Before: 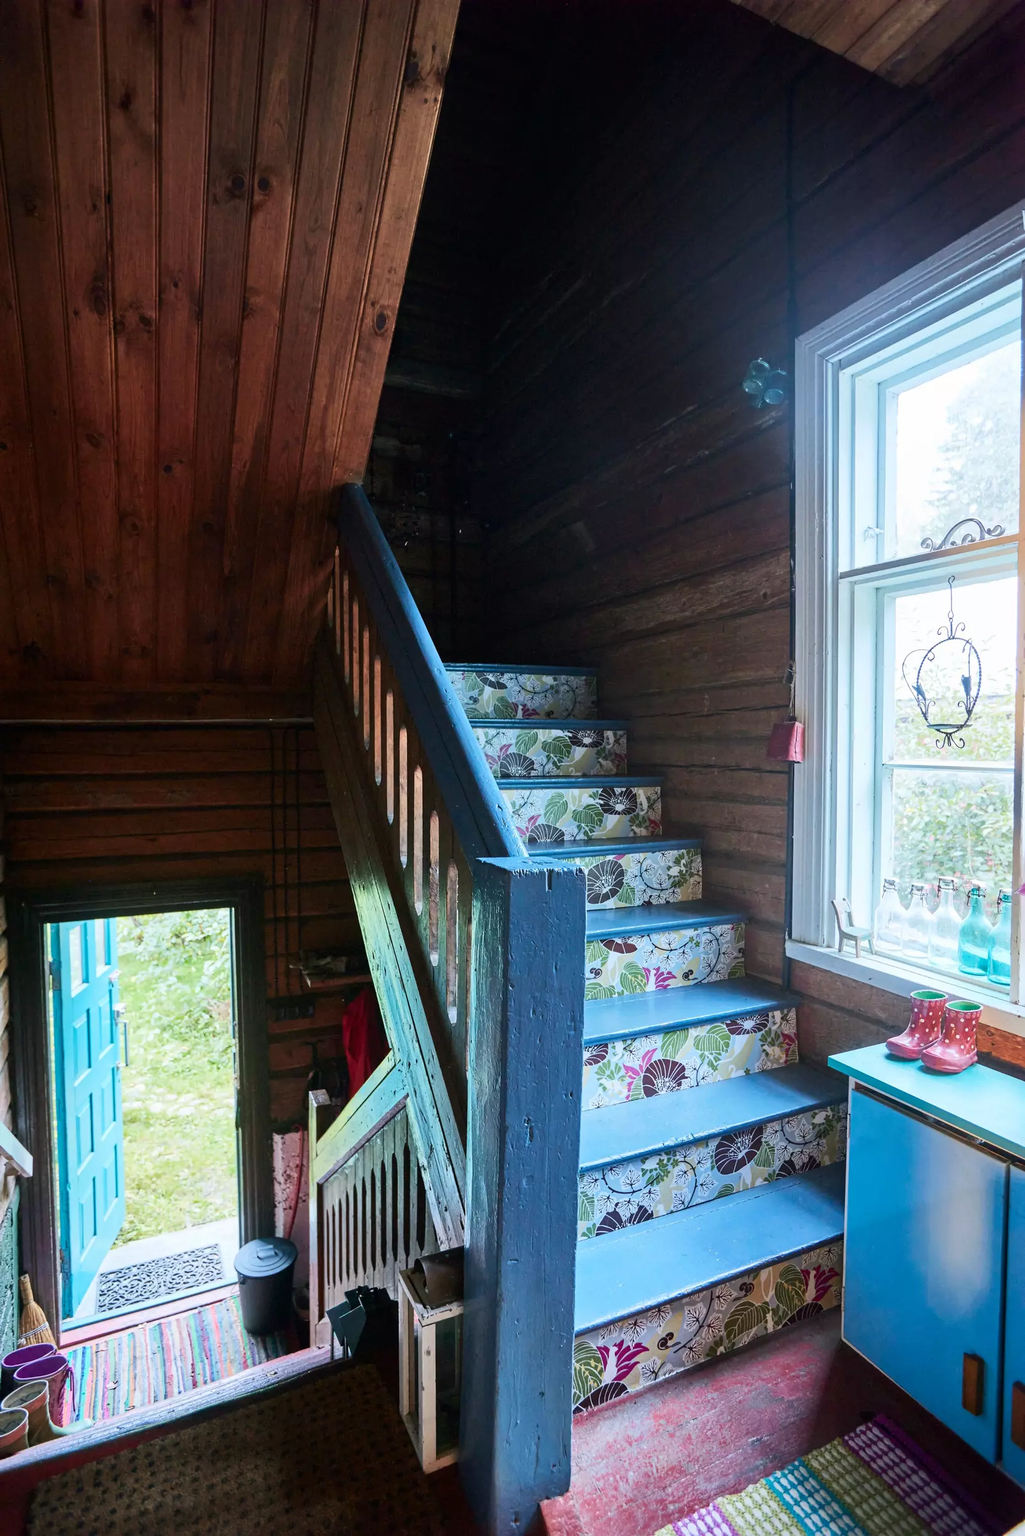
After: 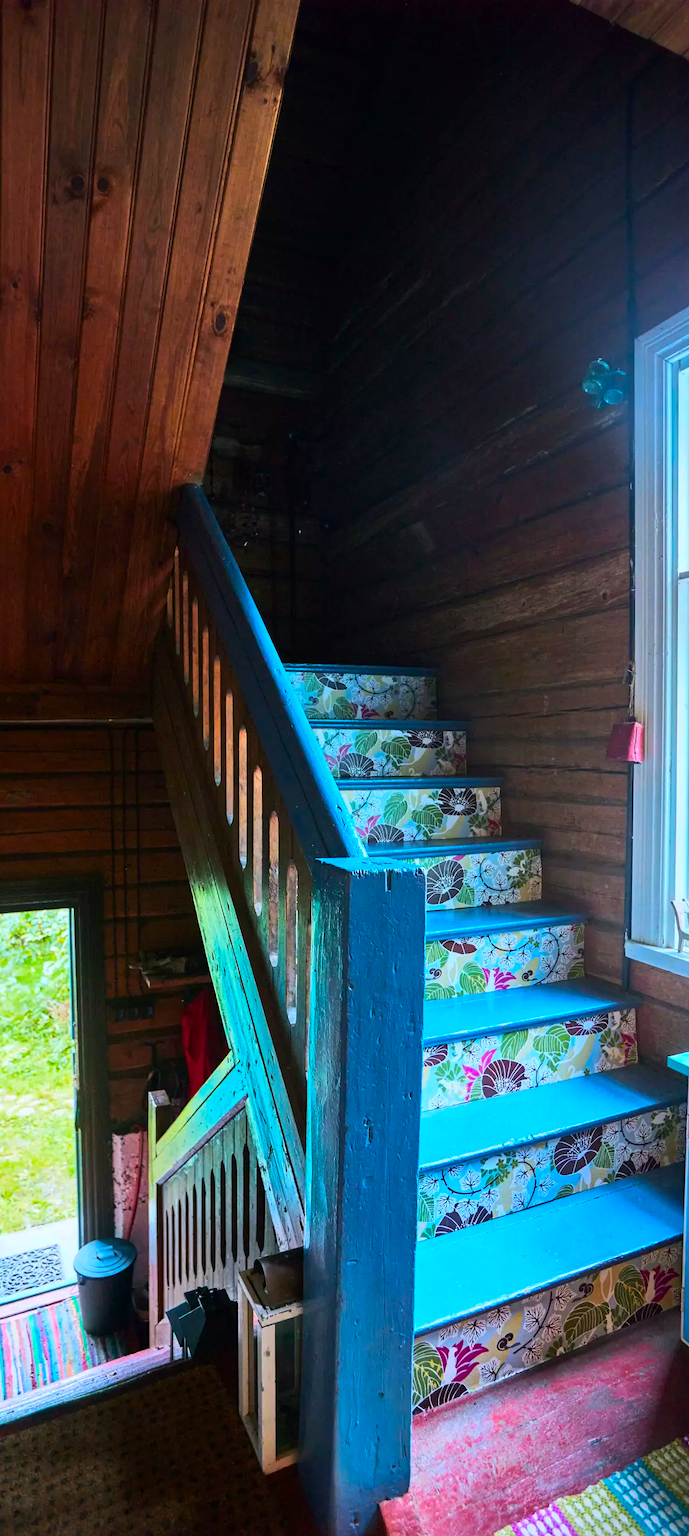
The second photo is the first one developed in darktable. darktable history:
crop and rotate: left 15.703%, right 17.006%
color balance rgb: linear chroma grading › shadows -39.962%, linear chroma grading › highlights 40.348%, linear chroma grading › global chroma 44.668%, linear chroma grading › mid-tones -29.747%, perceptual saturation grading › global saturation 9.664%, global vibrance 20%
tone equalizer: on, module defaults
